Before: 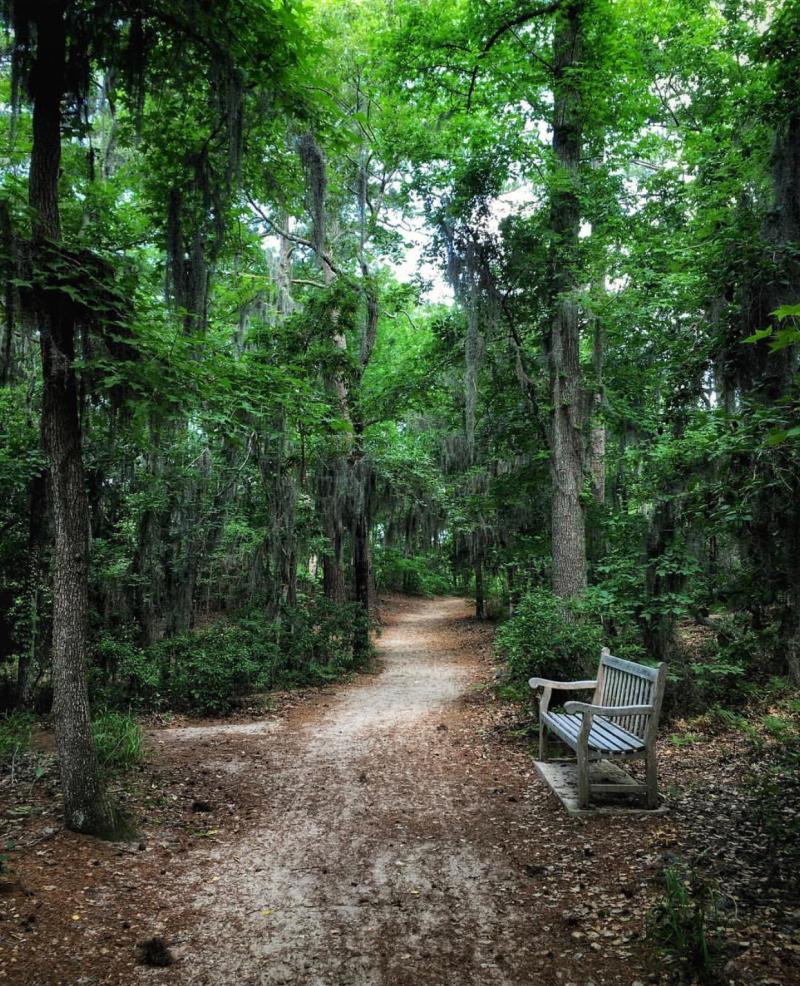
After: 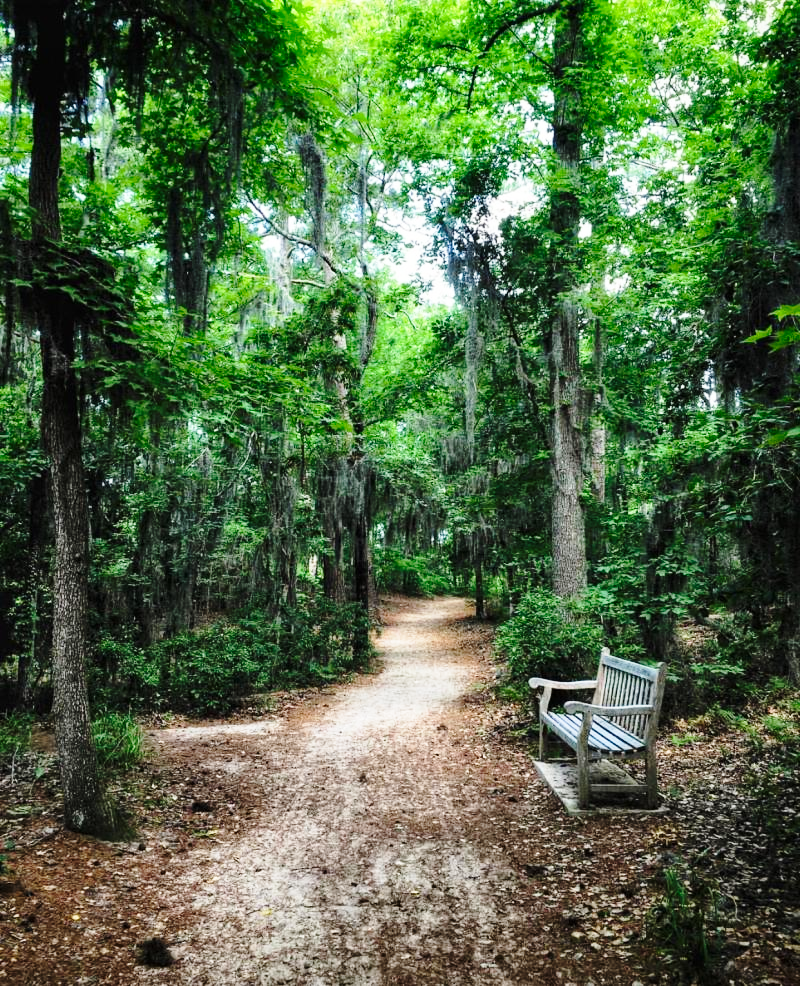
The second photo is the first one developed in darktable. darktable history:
base curve: curves: ch0 [(0, 0) (0.028, 0.03) (0.121, 0.232) (0.46, 0.748) (0.859, 0.968) (1, 1)], preserve colors none
contrast brightness saturation: contrast 0.095, brightness 0.024, saturation 0.023
